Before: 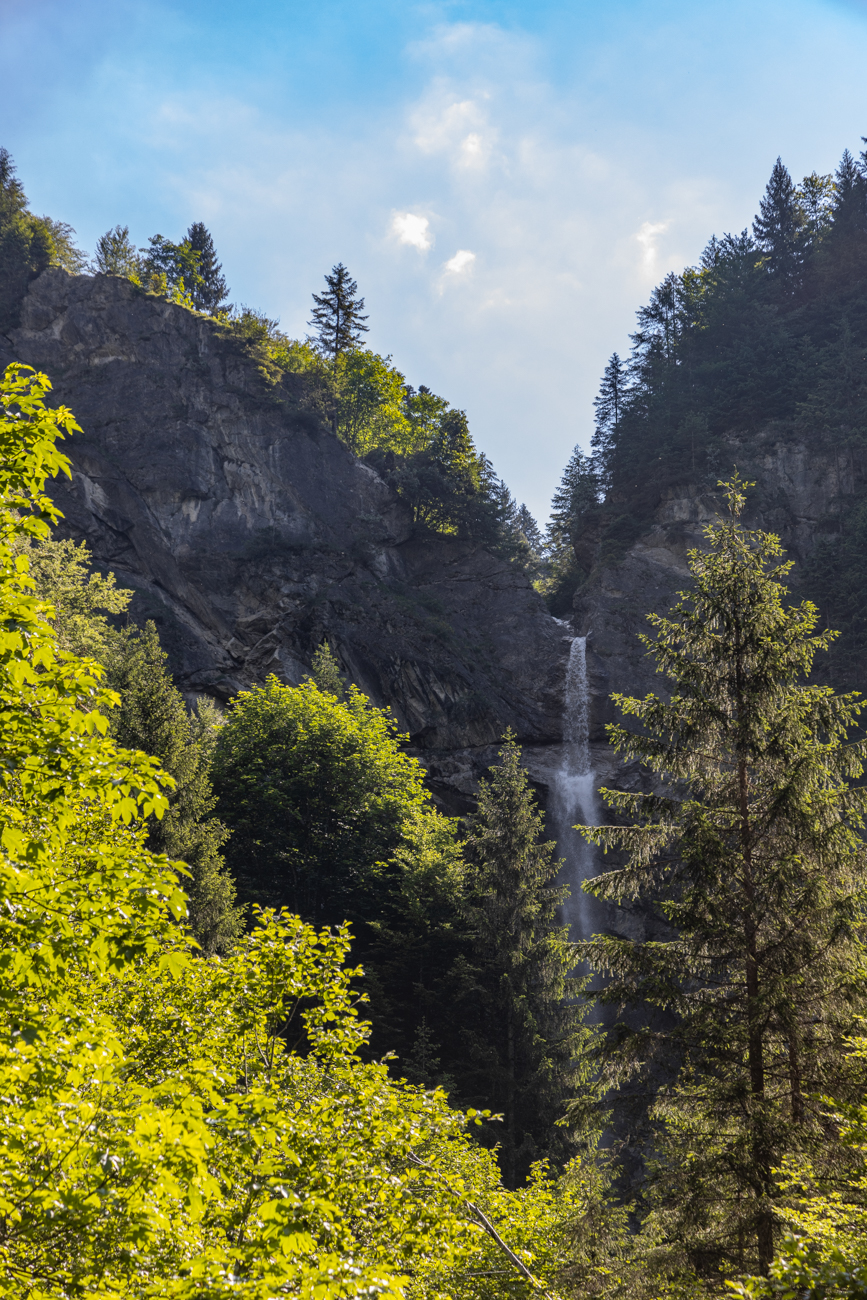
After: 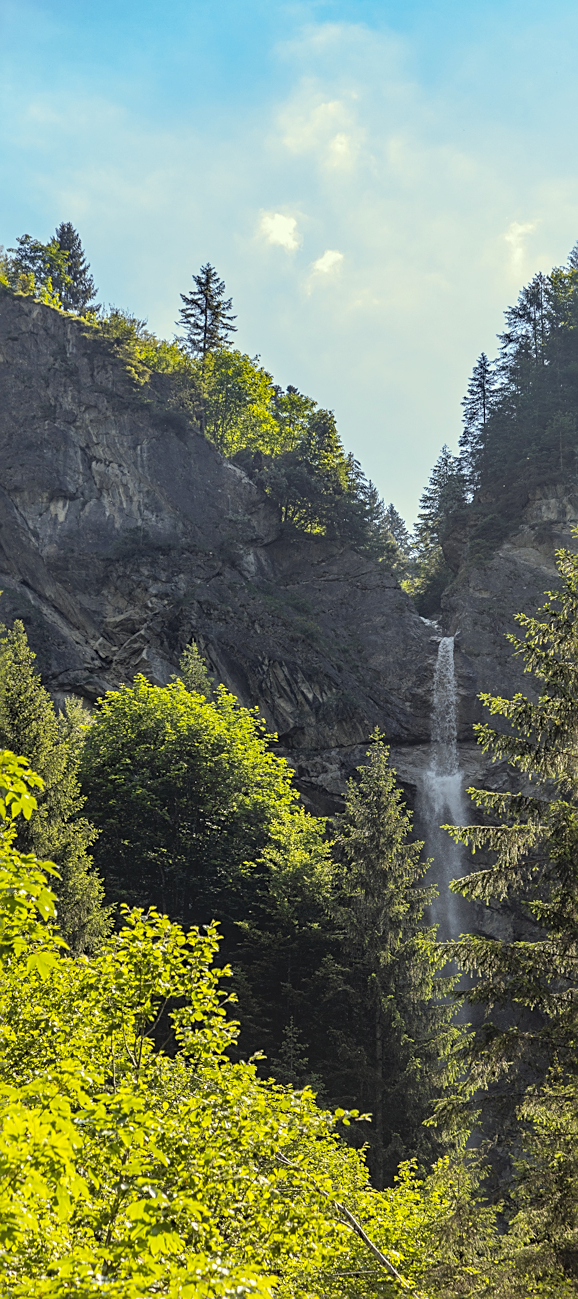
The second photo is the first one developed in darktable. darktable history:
sharpen: on, module defaults
contrast brightness saturation: brightness 0.122
crop and rotate: left 15.227%, right 18.105%
color correction: highlights a* -5.83, highlights b* 10.77
